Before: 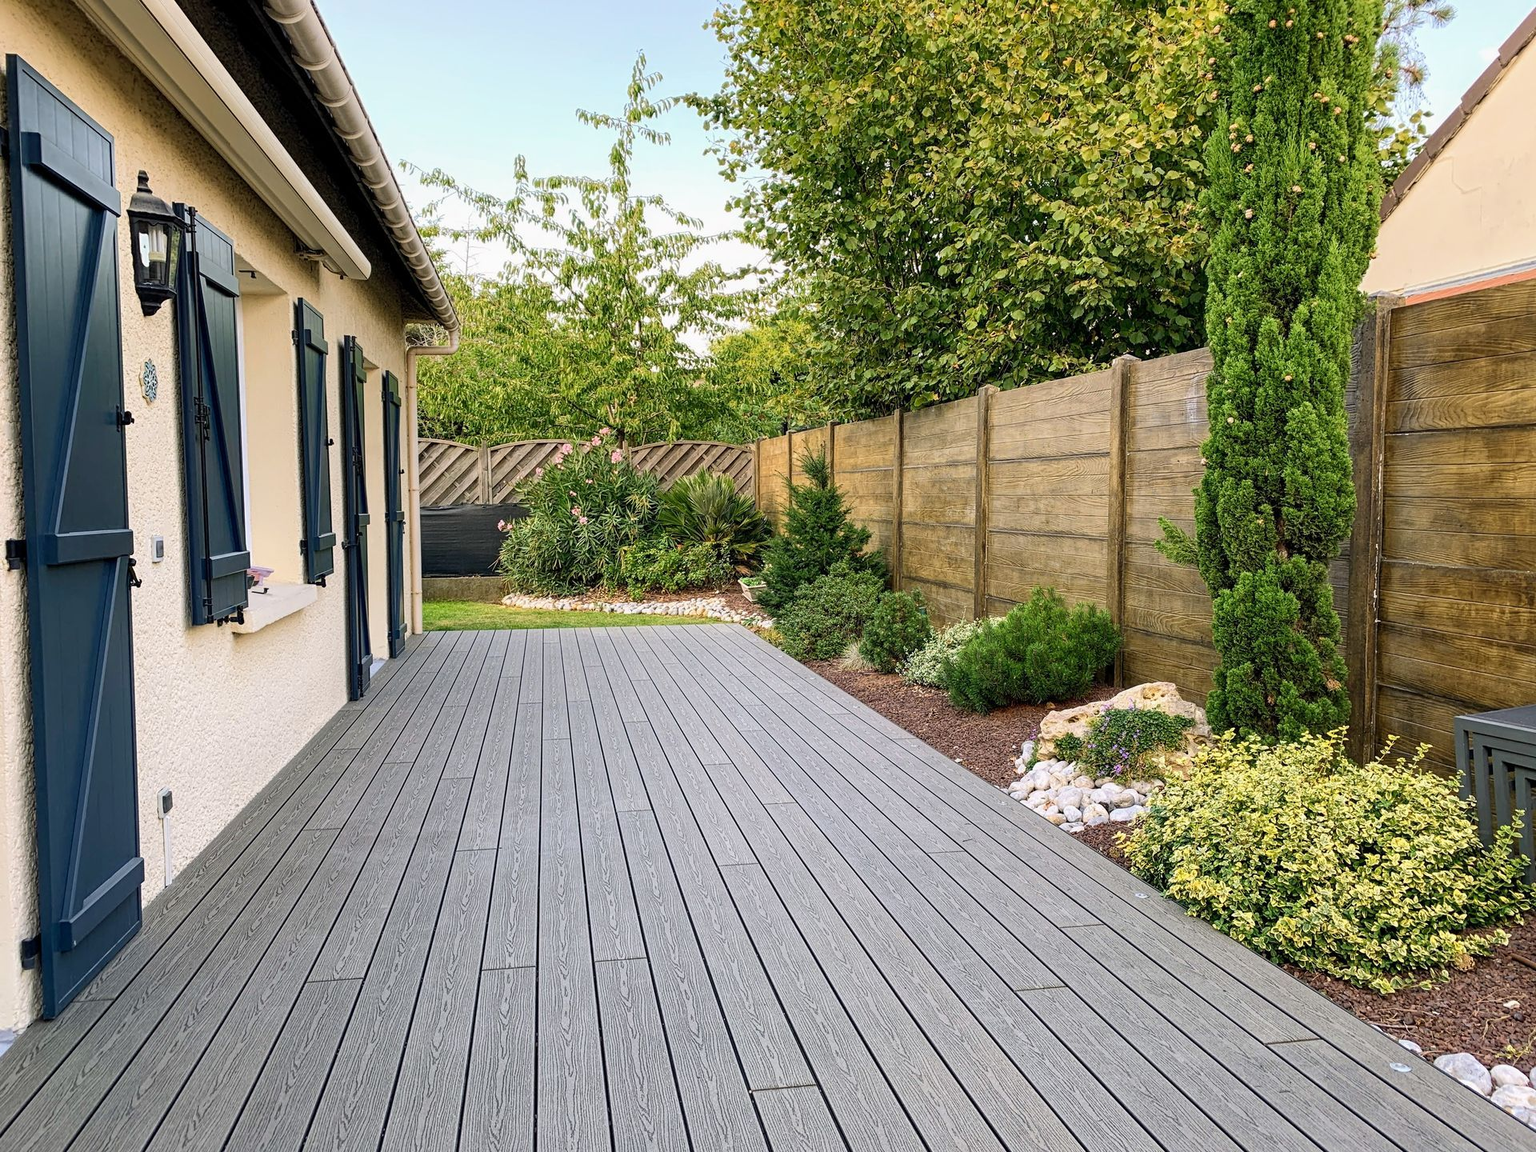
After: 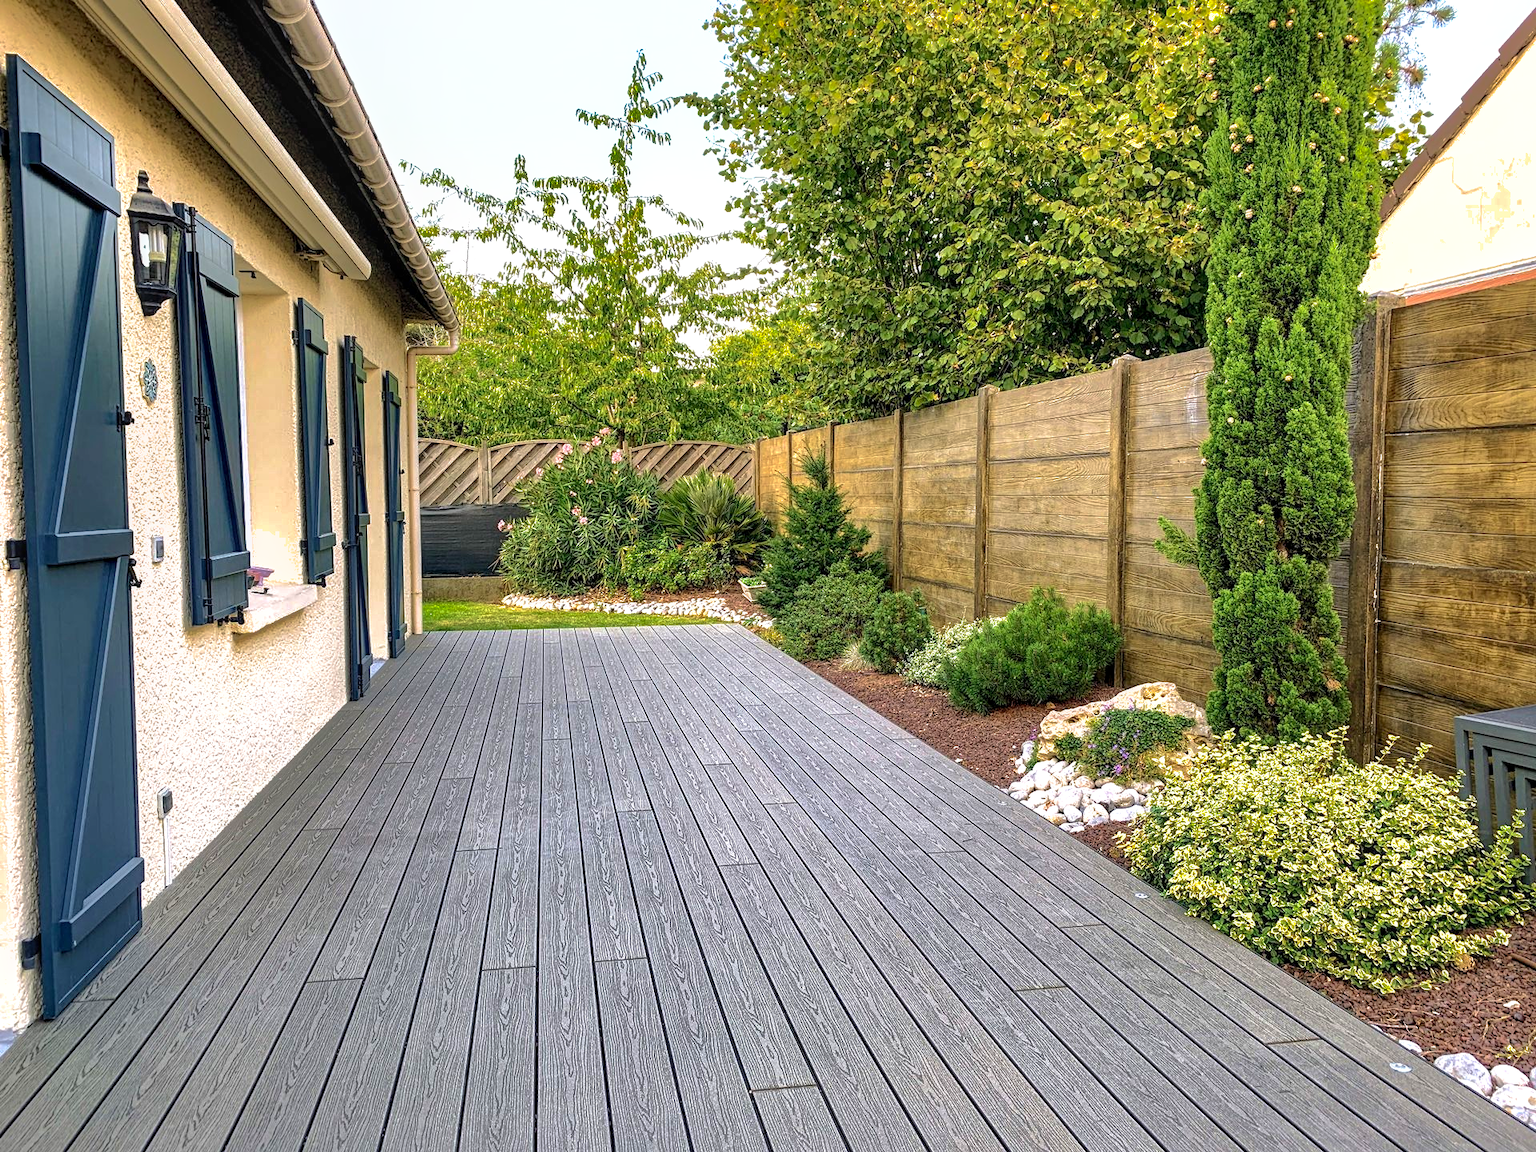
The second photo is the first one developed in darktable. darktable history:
local contrast: on, module defaults
shadows and highlights: shadows 25.92, highlights -69.26
velvia: strength 15.19%
exposure: black level correction 0.001, exposure 0.498 EV, compensate exposure bias true, compensate highlight preservation false
